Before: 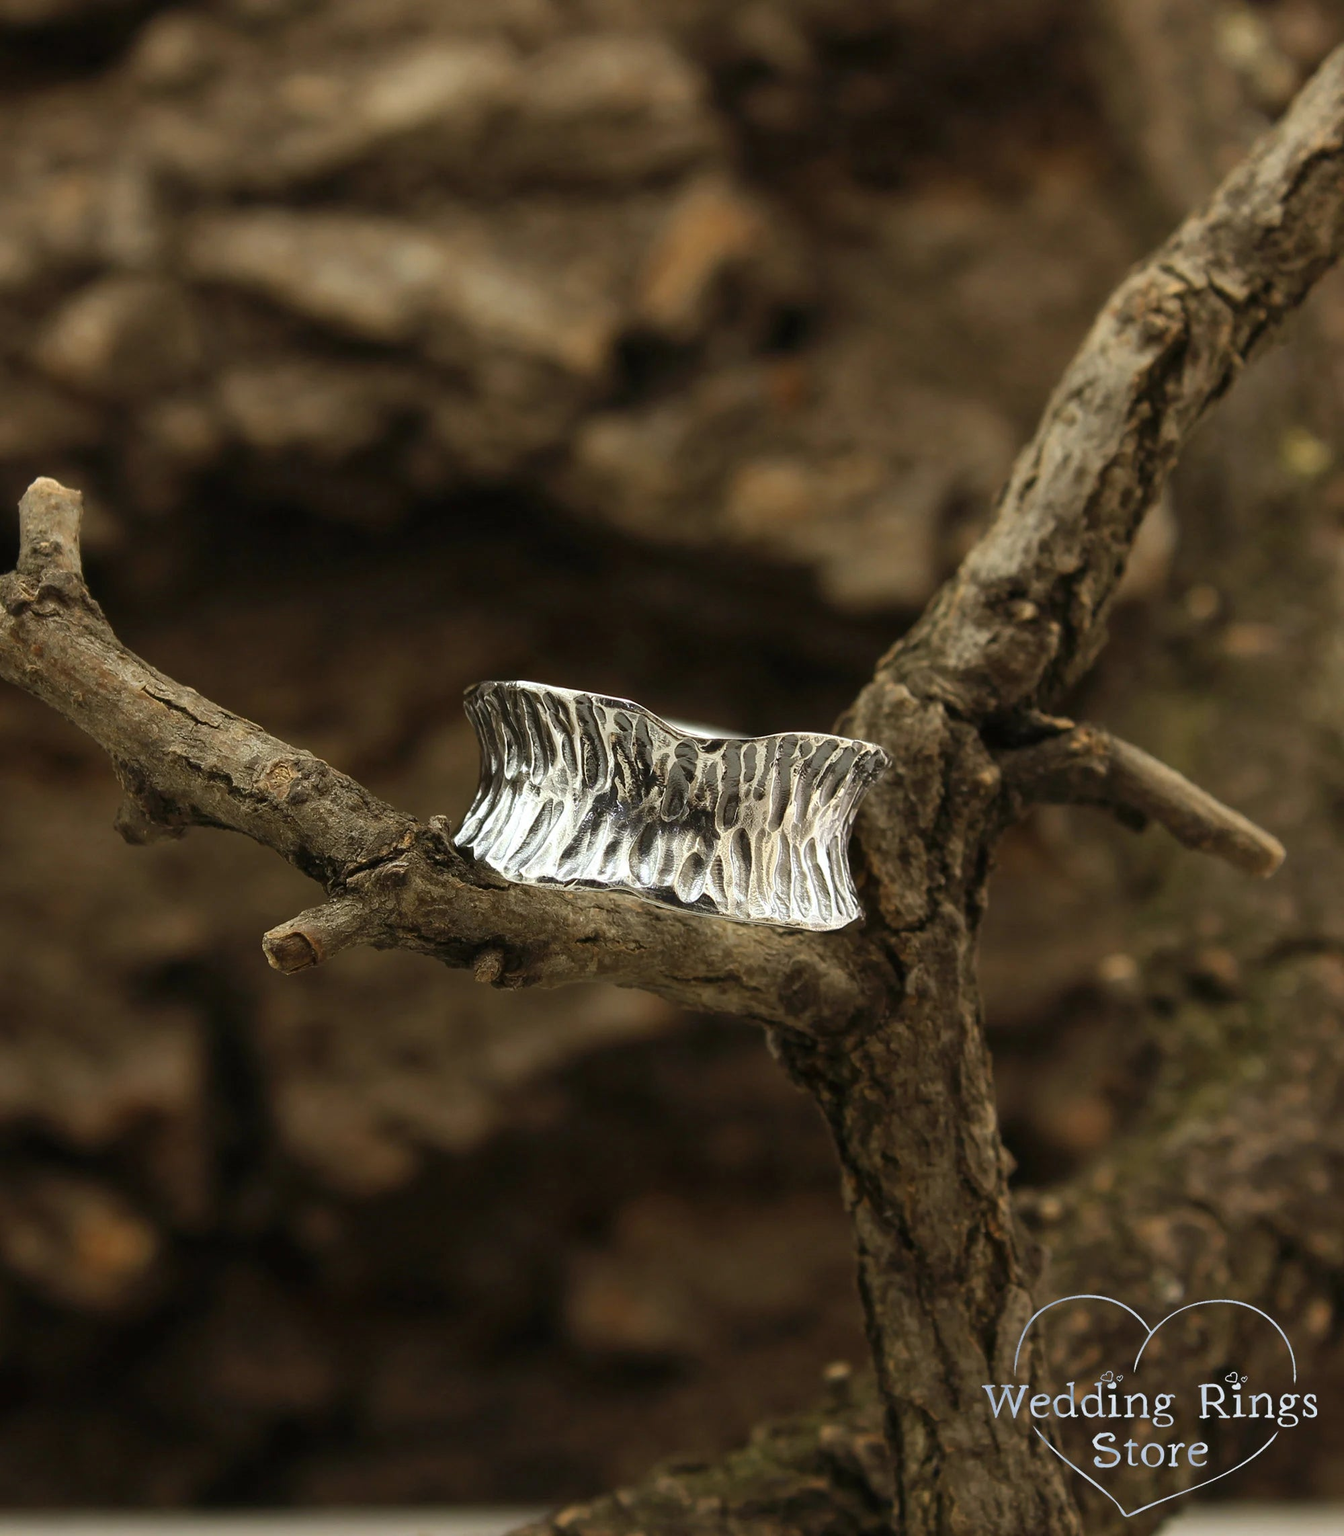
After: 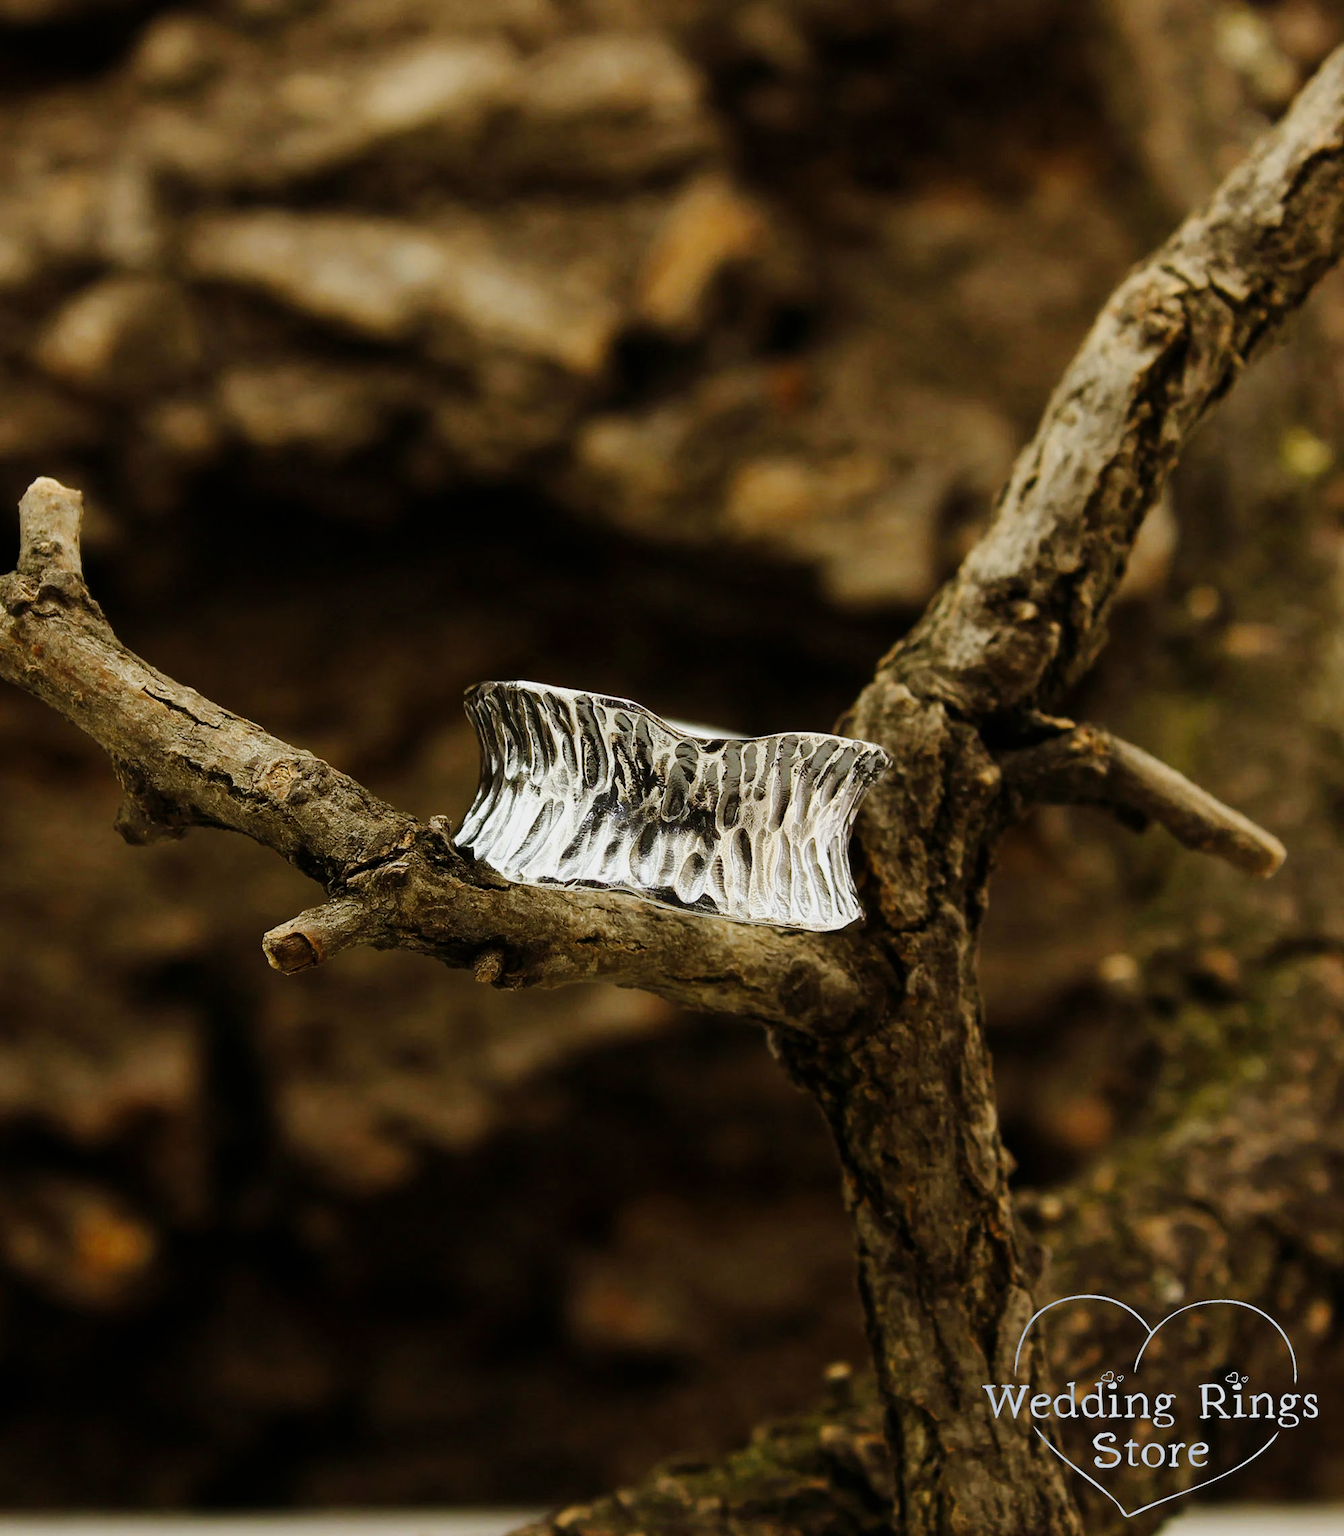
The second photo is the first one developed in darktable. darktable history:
tone curve: curves: ch0 [(0, 0) (0.049, 0.01) (0.154, 0.081) (0.491, 0.56) (0.739, 0.794) (0.992, 0.937)]; ch1 [(0, 0) (0.172, 0.123) (0.317, 0.272) (0.401, 0.422) (0.499, 0.497) (0.531, 0.54) (0.615, 0.603) (0.741, 0.783) (1, 1)]; ch2 [(0, 0) (0.411, 0.424) (0.462, 0.464) (0.502, 0.489) (0.544, 0.551) (0.686, 0.638) (1, 1)], preserve colors none
